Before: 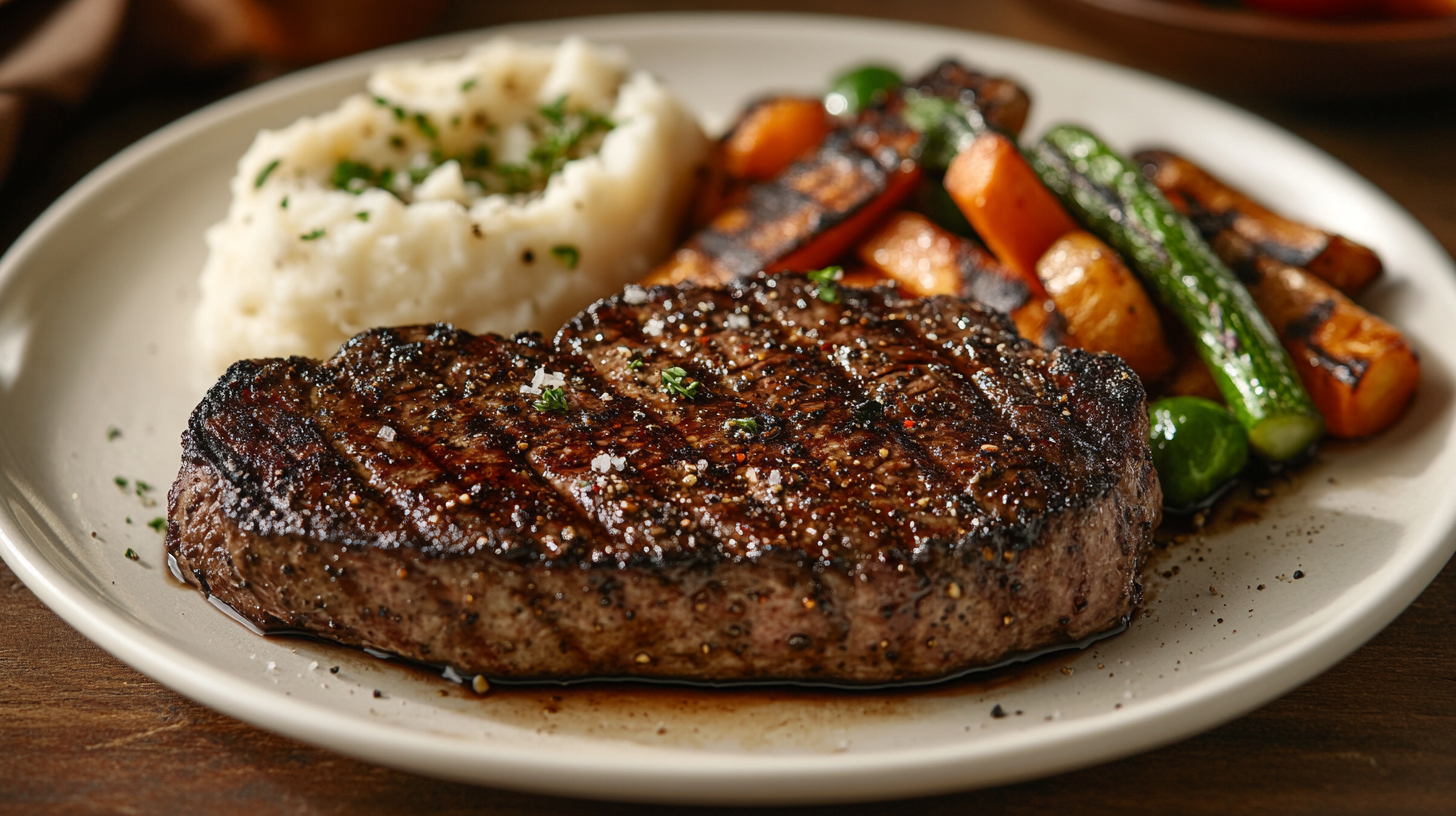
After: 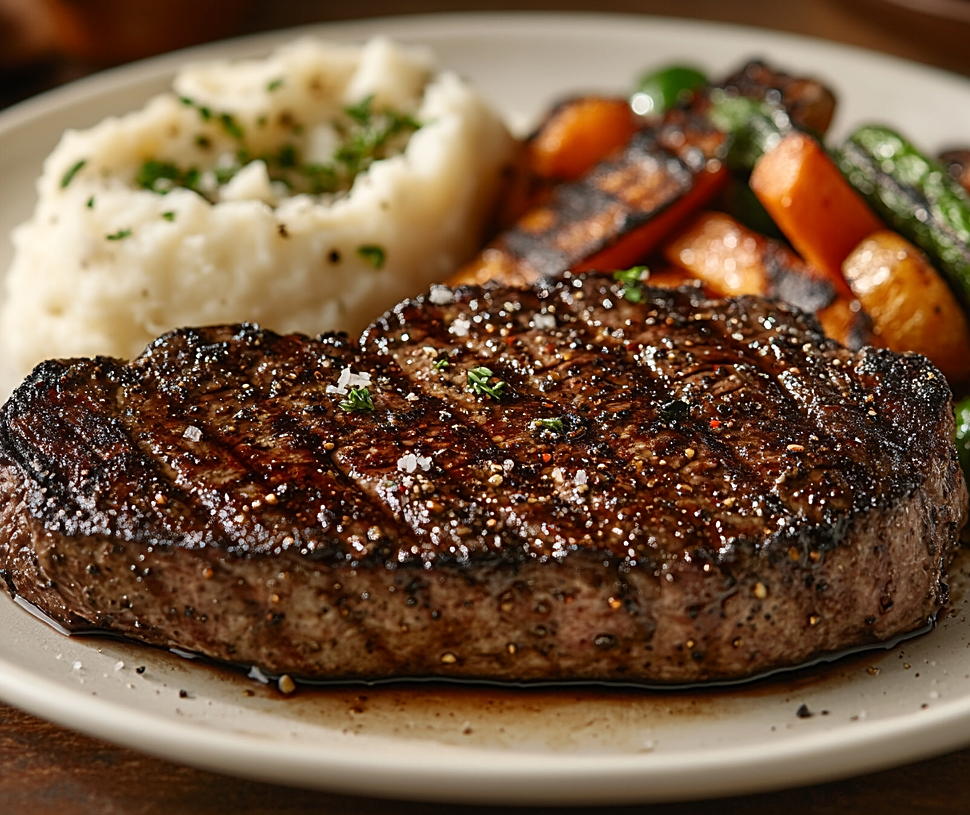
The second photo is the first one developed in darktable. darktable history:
contrast brightness saturation: contrast 0.05
crop and rotate: left 13.342%, right 19.991%
sharpen: on, module defaults
